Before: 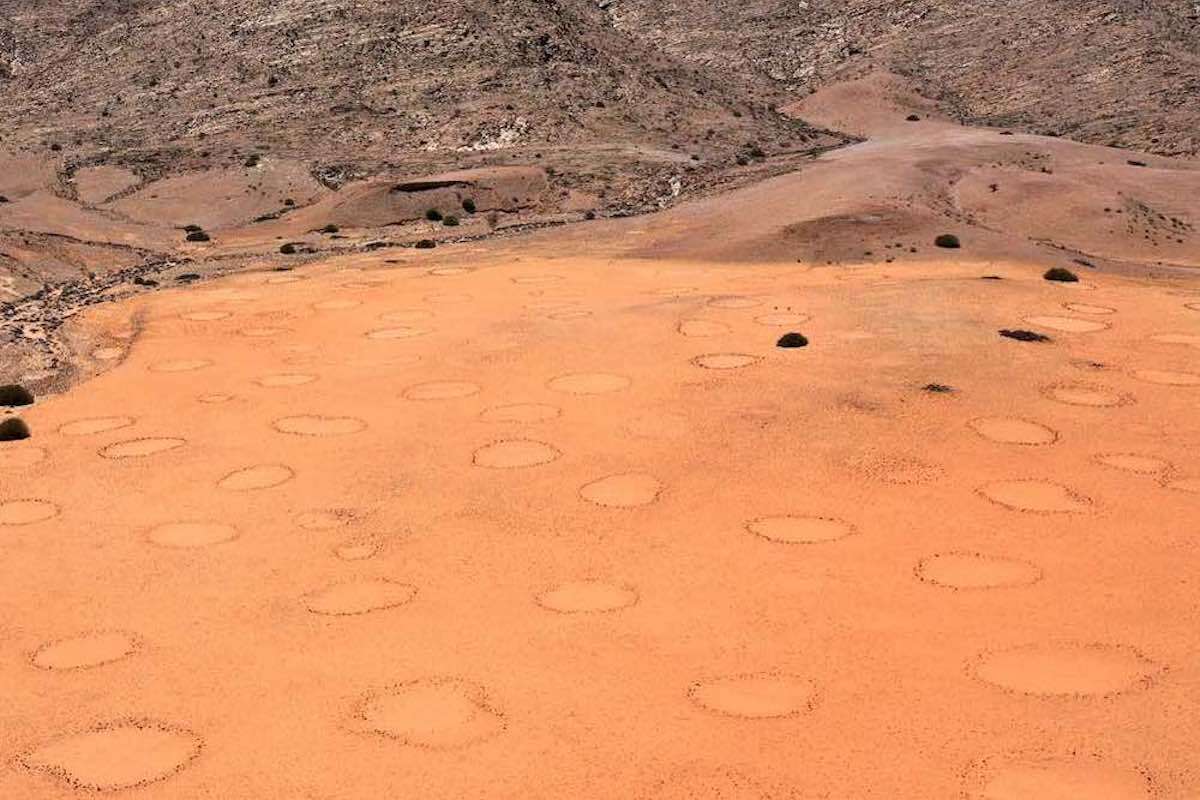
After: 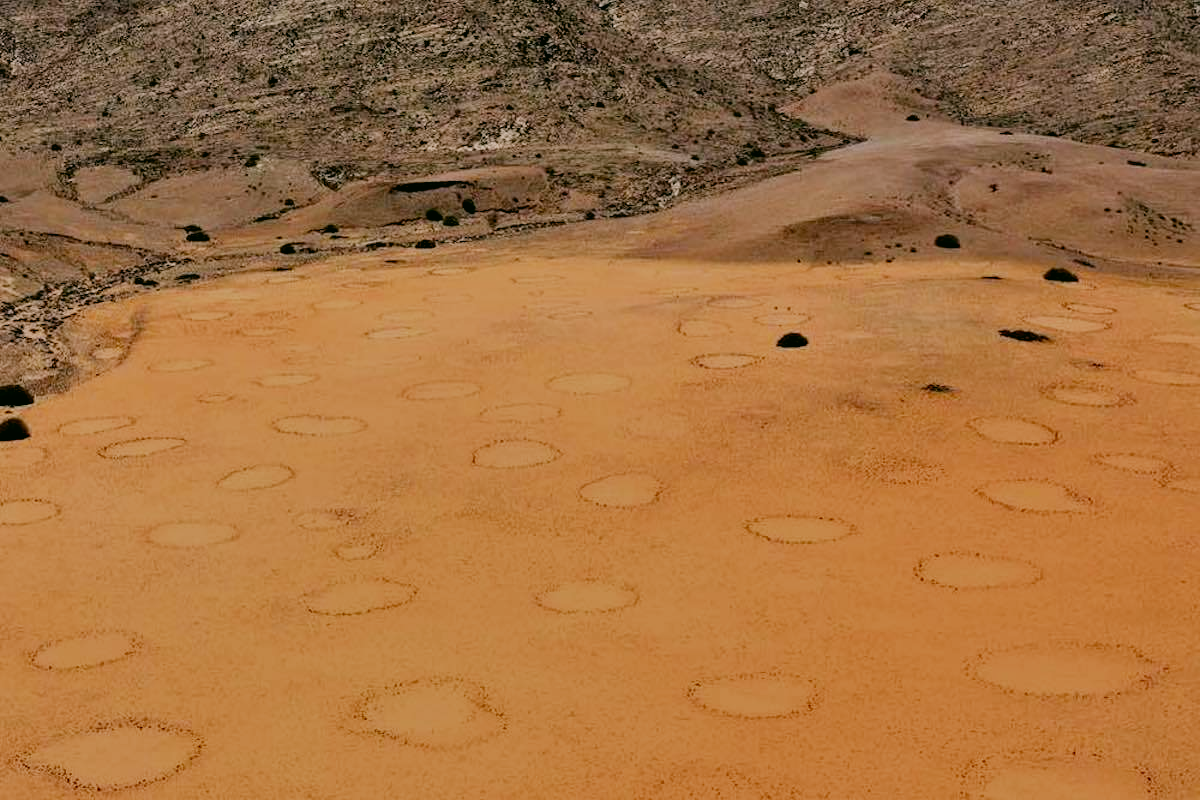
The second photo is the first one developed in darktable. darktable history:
color correction: highlights a* 4.02, highlights b* 4.98, shadows a* -7.55, shadows b* 4.98
shadows and highlights: soften with gaussian
filmic rgb: middle gray luminance 29%, black relative exposure -10.3 EV, white relative exposure 5.5 EV, threshold 6 EV, target black luminance 0%, hardness 3.95, latitude 2.04%, contrast 1.132, highlights saturation mix 5%, shadows ↔ highlights balance 15.11%, add noise in highlights 0, preserve chrominance no, color science v3 (2019), use custom middle-gray values true, iterations of high-quality reconstruction 0, contrast in highlights soft, enable highlight reconstruction true
